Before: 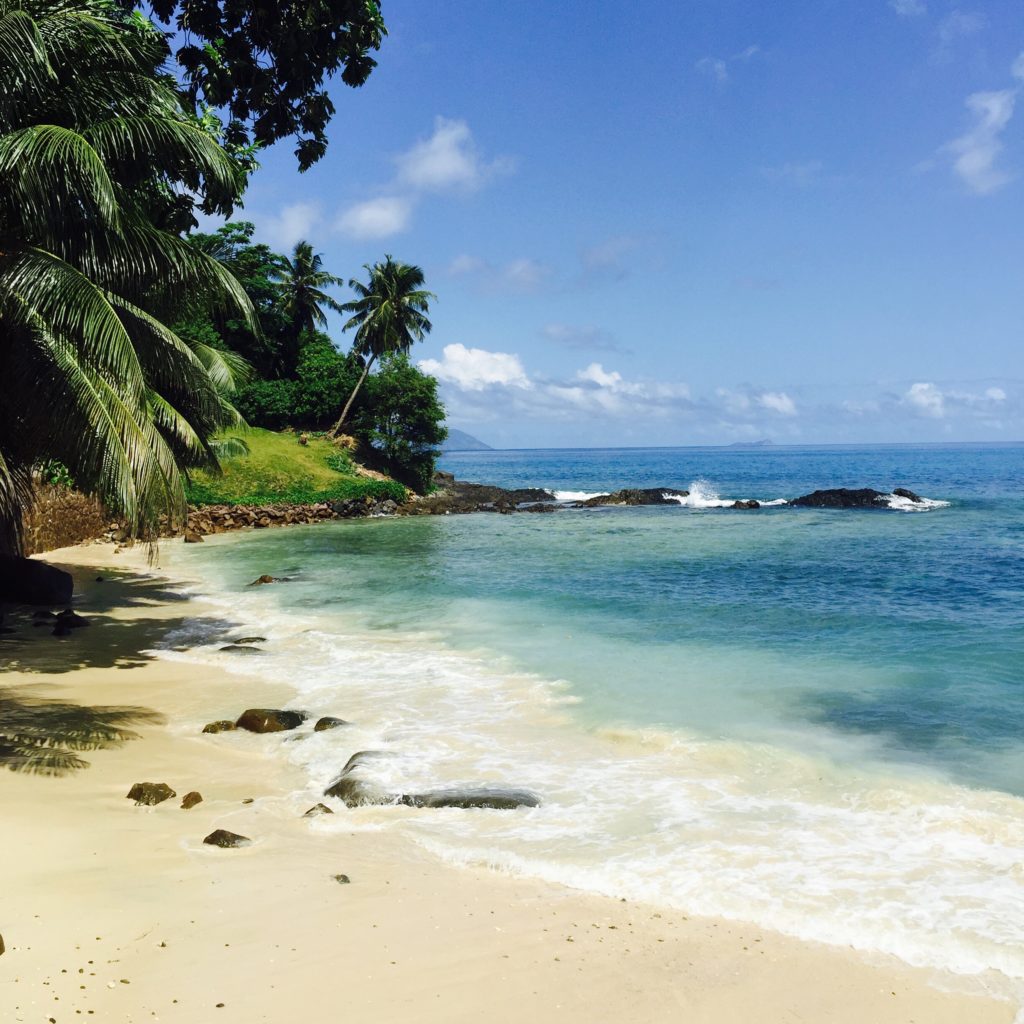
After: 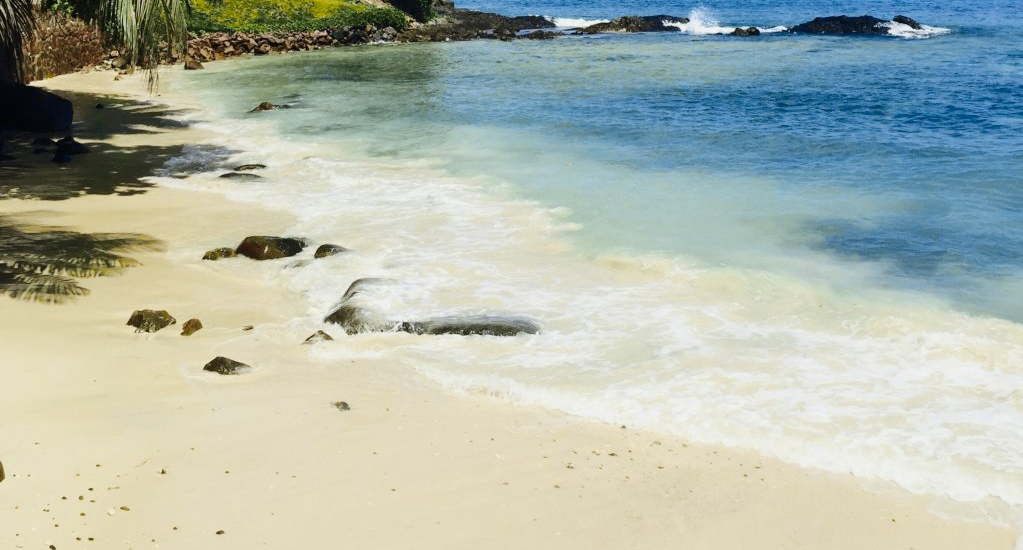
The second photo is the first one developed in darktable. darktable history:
tone curve: curves: ch0 [(0, 0) (0.23, 0.205) (0.486, 0.52) (0.822, 0.825) (0.994, 0.955)]; ch1 [(0, 0) (0.226, 0.261) (0.379, 0.442) (0.469, 0.472) (0.495, 0.495) (0.514, 0.504) (0.561, 0.568) (0.59, 0.612) (1, 1)]; ch2 [(0, 0) (0.269, 0.299) (0.459, 0.441) (0.498, 0.499) (0.523, 0.52) (0.586, 0.569) (0.635, 0.617) (0.659, 0.681) (0.718, 0.764) (1, 1)], color space Lab, independent channels, preserve colors none
crop and rotate: top 46.237%
color contrast: green-magenta contrast 1.1, blue-yellow contrast 1.1, unbound 0
